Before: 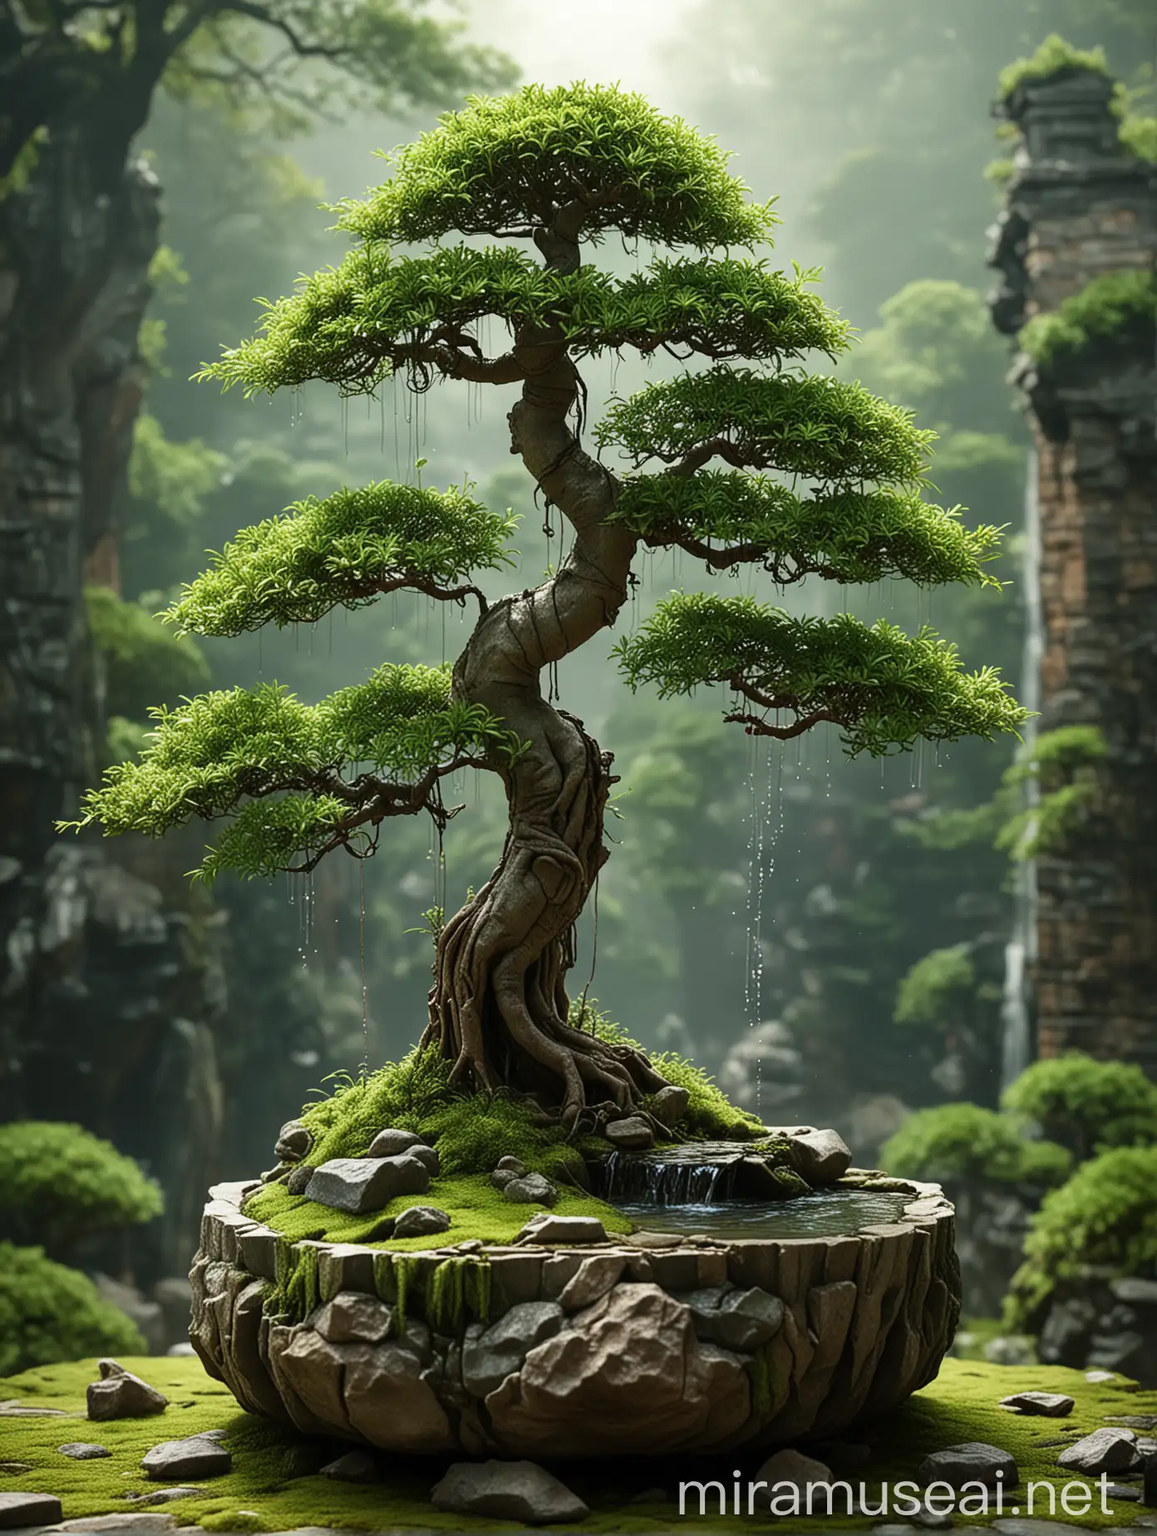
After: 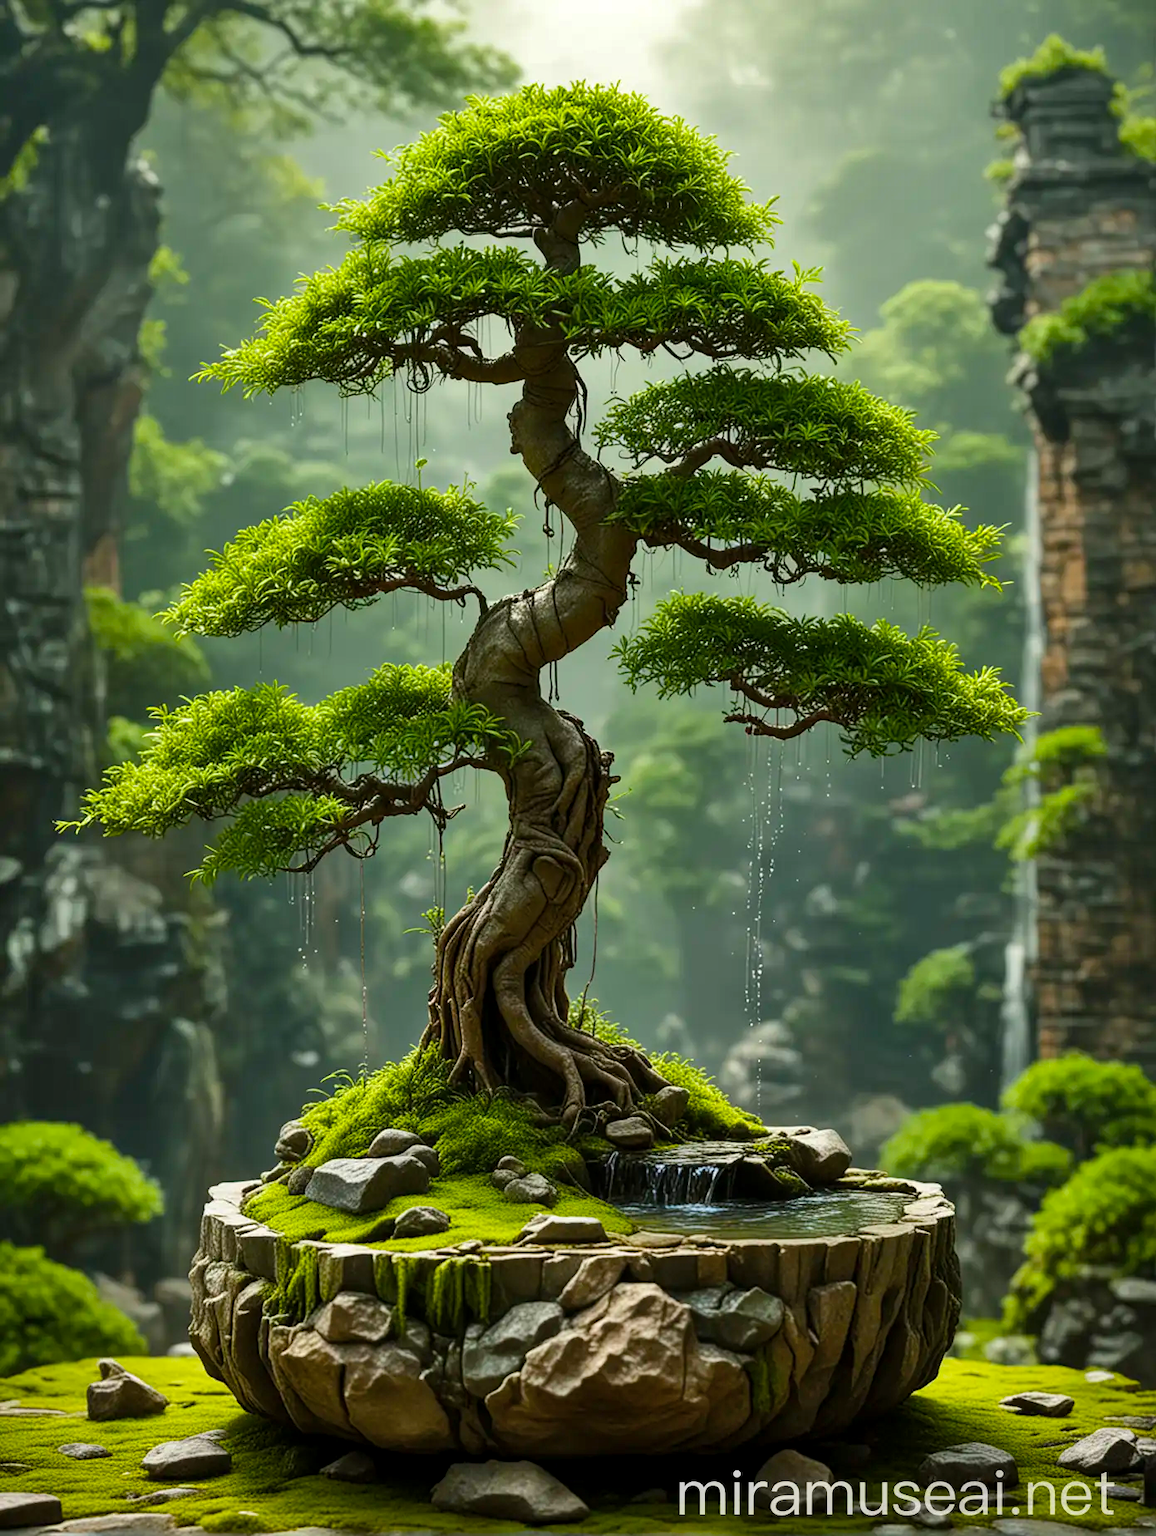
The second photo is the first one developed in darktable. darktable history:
exposure: compensate highlight preservation false
local contrast: highlights 100%, shadows 100%, detail 120%, midtone range 0.2
shadows and highlights: soften with gaussian
color balance rgb: linear chroma grading › global chroma 15%, perceptual saturation grading › global saturation 30%
